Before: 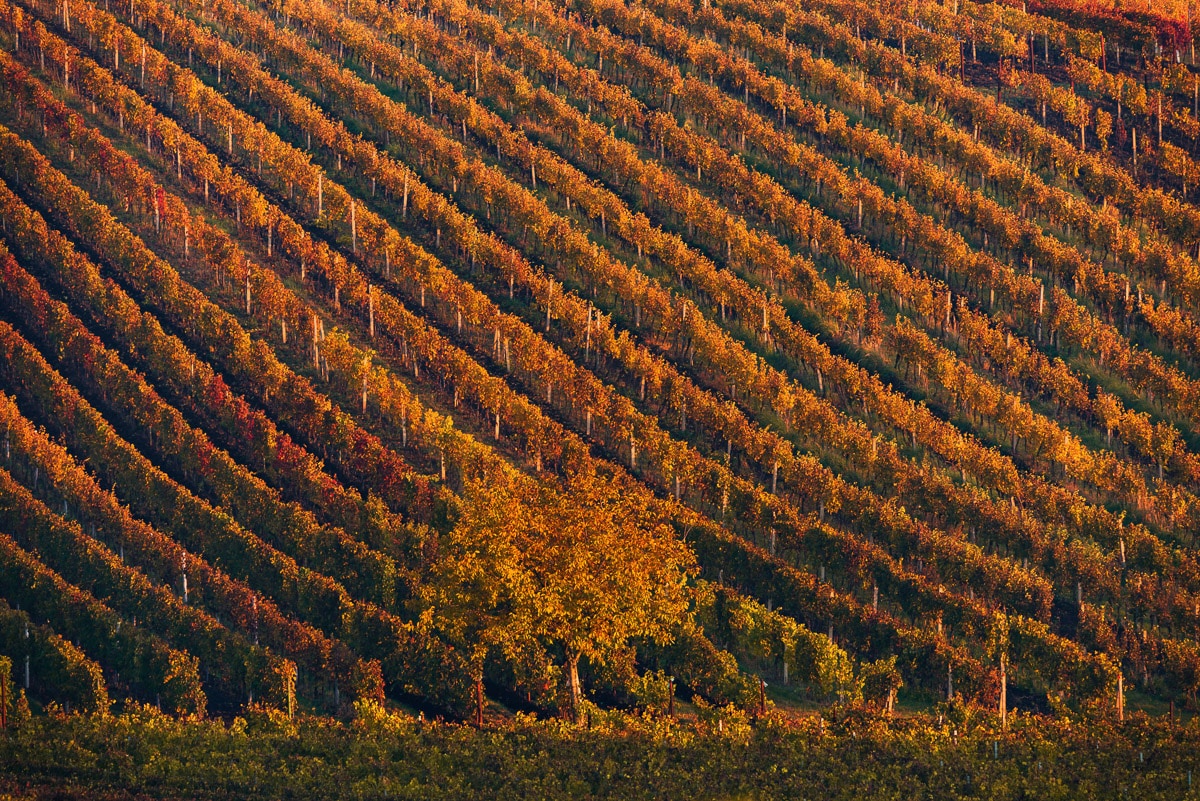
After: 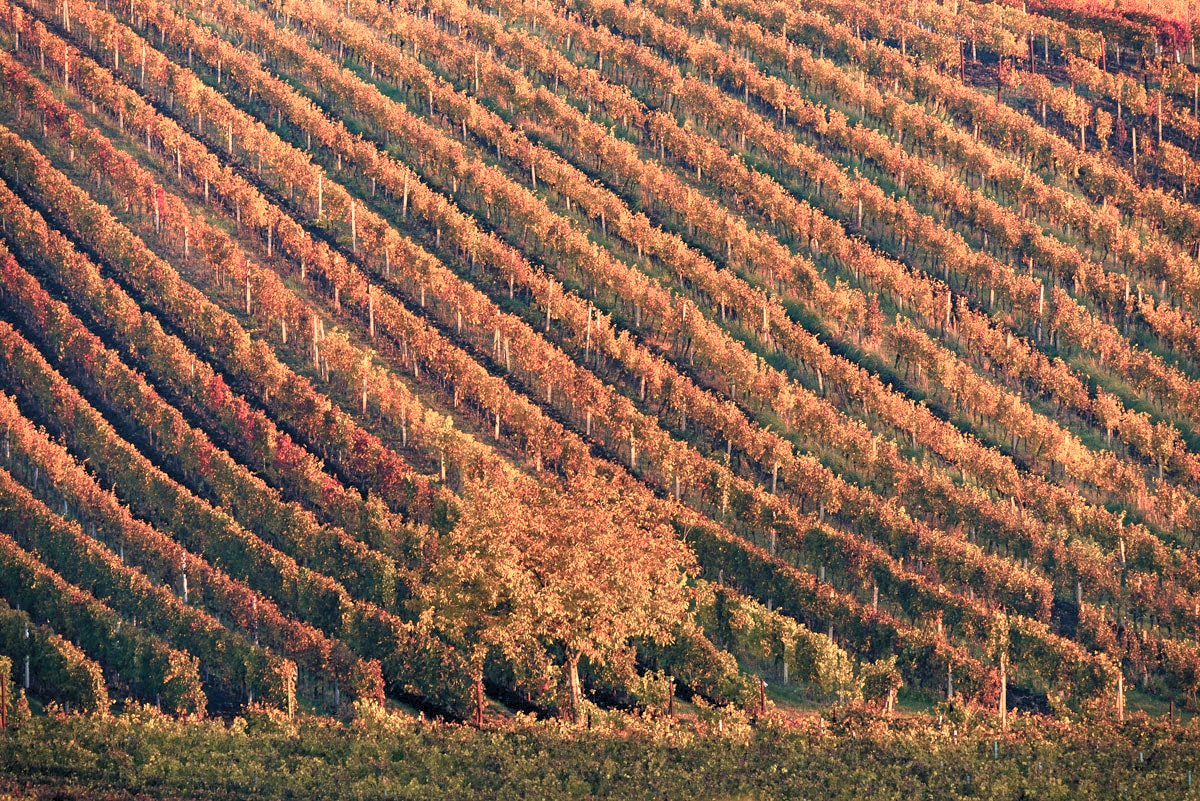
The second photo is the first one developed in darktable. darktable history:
color balance: input saturation 100.43%, contrast fulcrum 14.22%, output saturation 70.41%
levels: levels [0.036, 0.364, 0.827]
